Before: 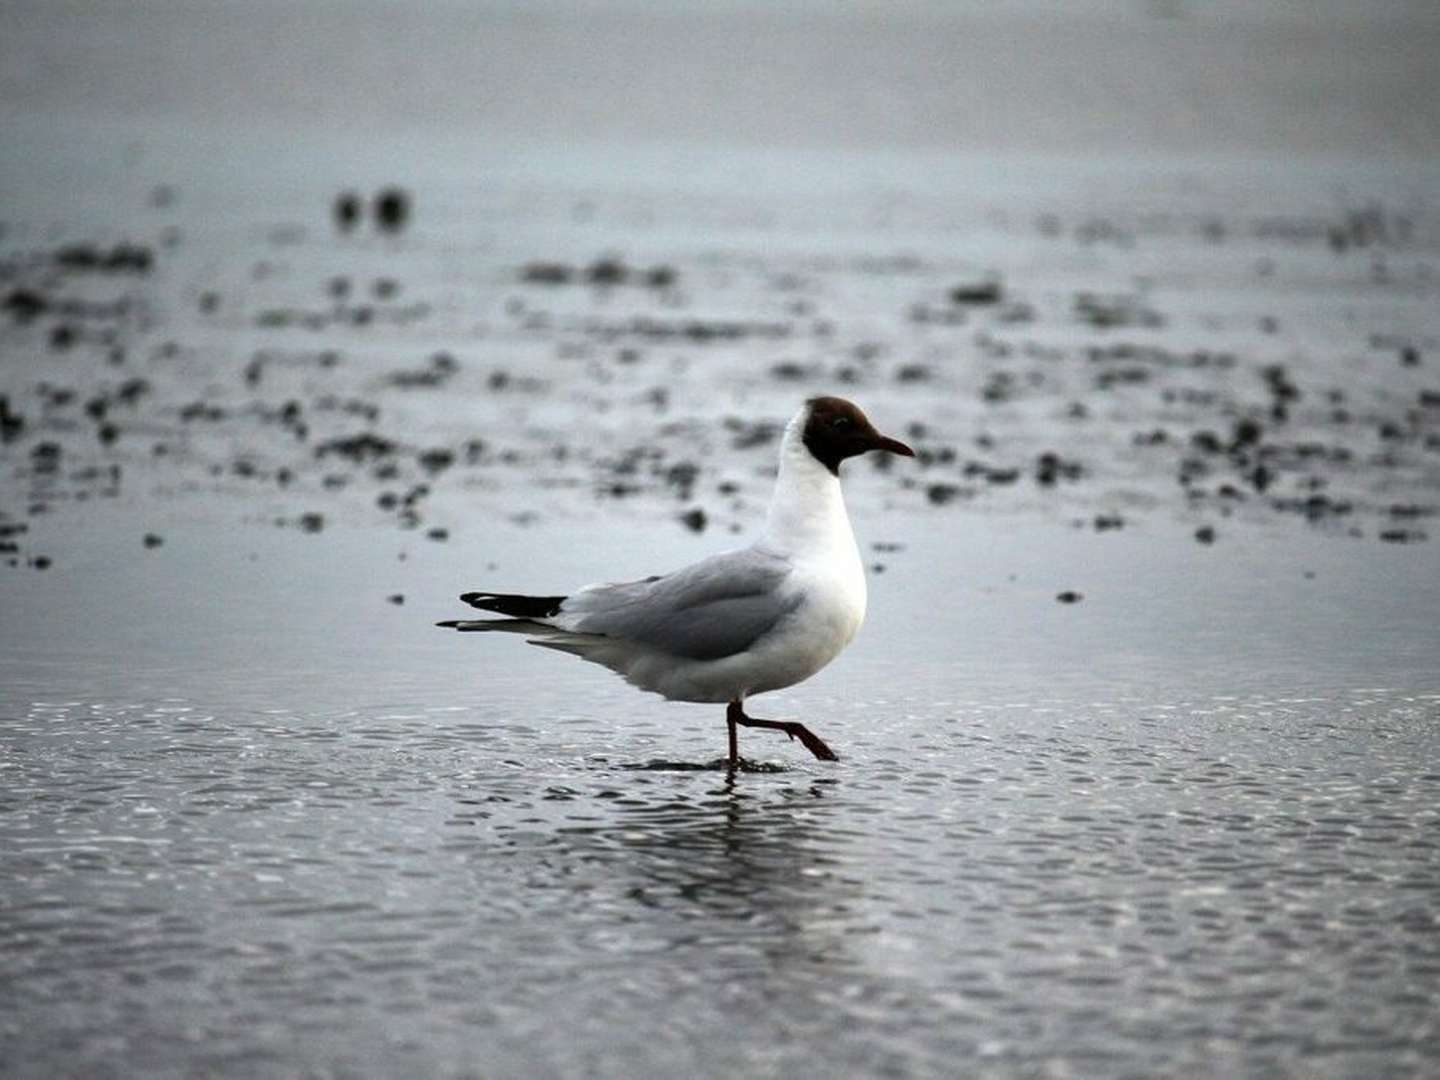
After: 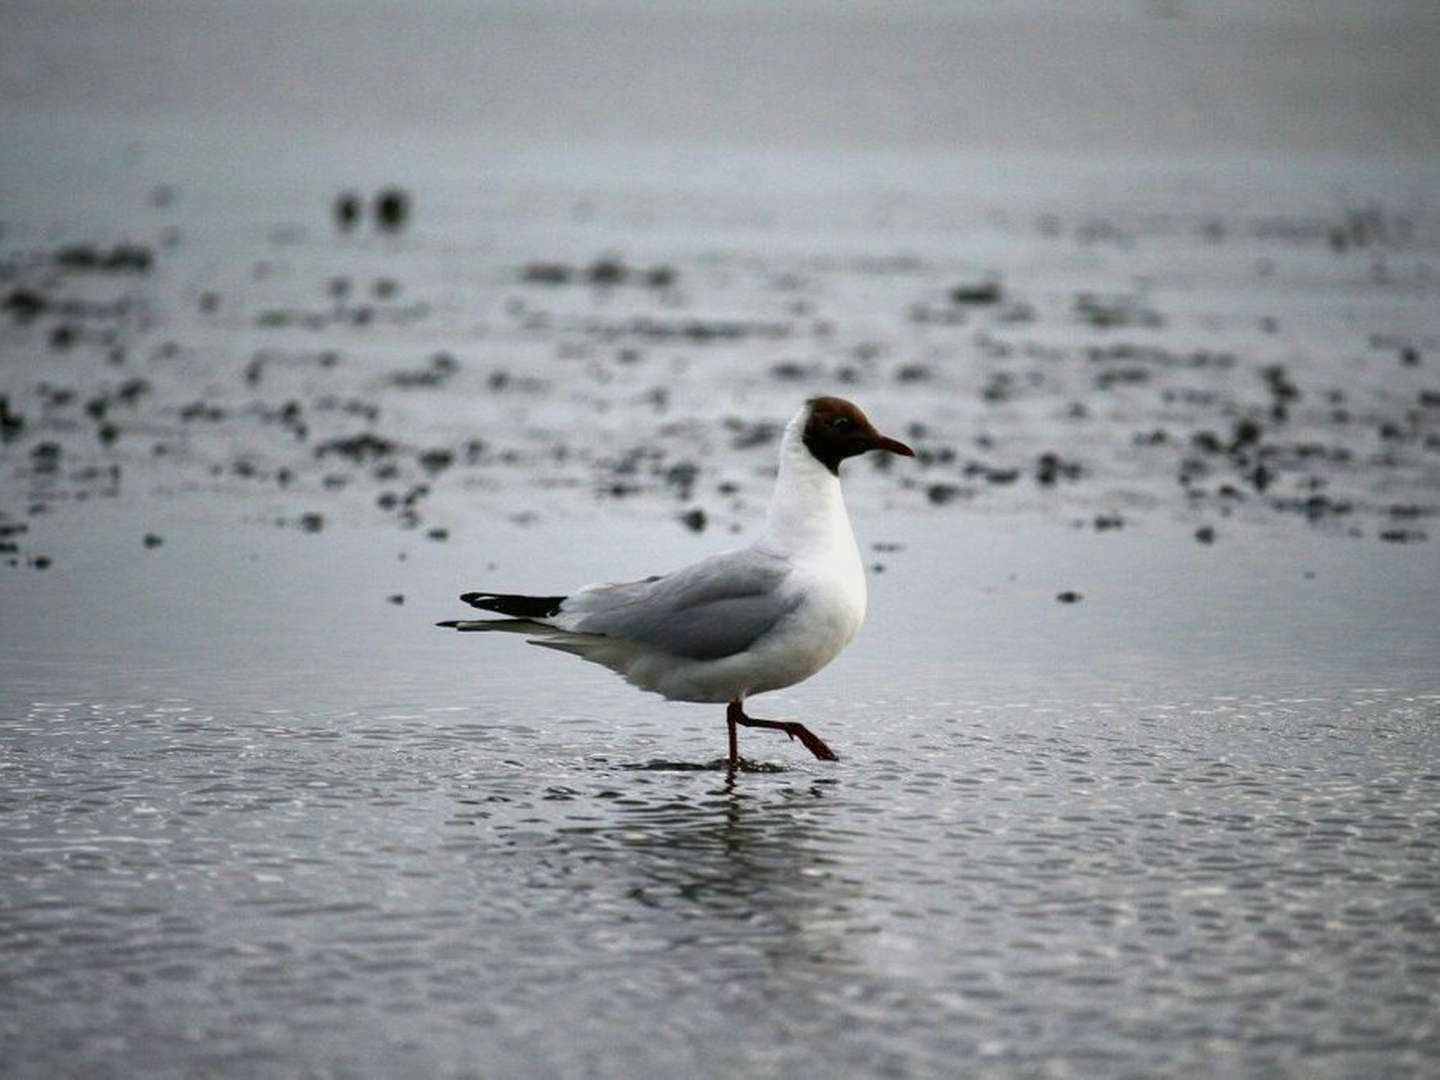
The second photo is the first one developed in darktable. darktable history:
color balance rgb: shadows lift › chroma 1%, shadows lift › hue 113°, highlights gain › chroma 0.2%, highlights gain › hue 333°, perceptual saturation grading › global saturation 20%, perceptual saturation grading › highlights -50%, perceptual saturation grading › shadows 25%, contrast -10%
white balance: emerald 1
